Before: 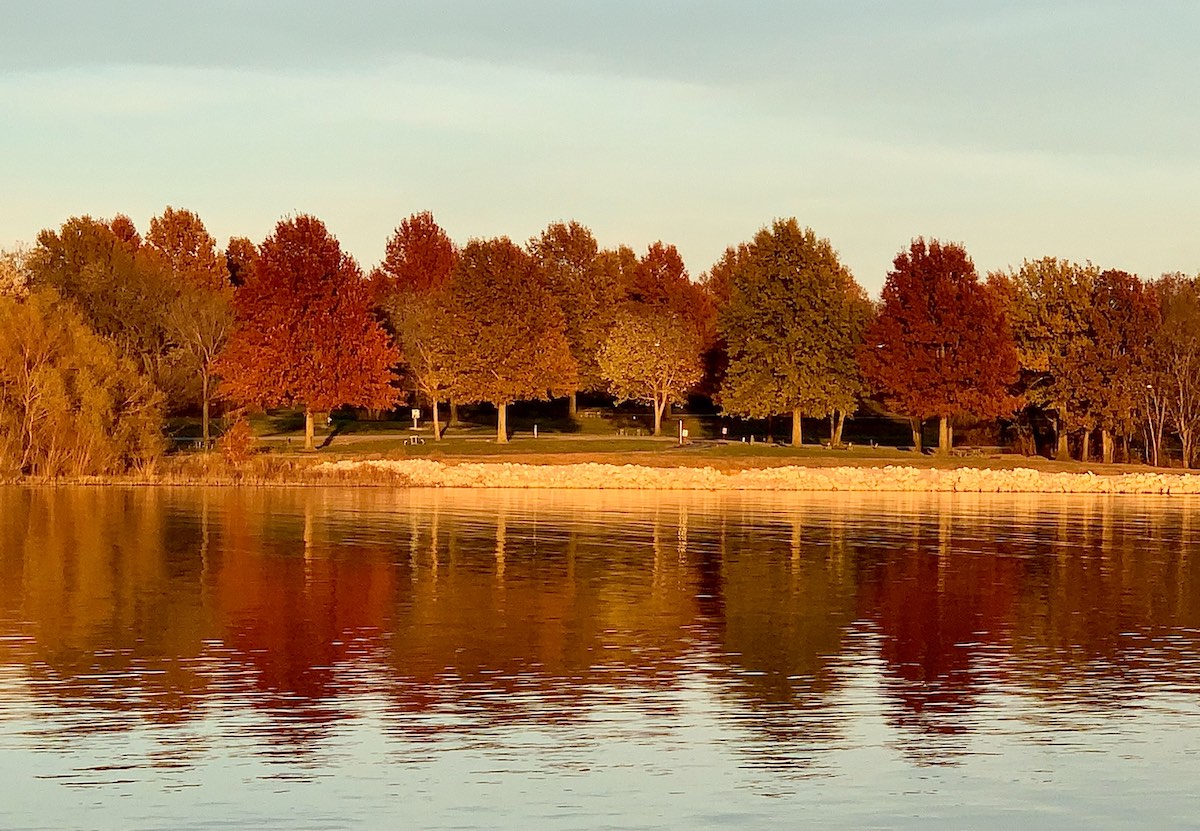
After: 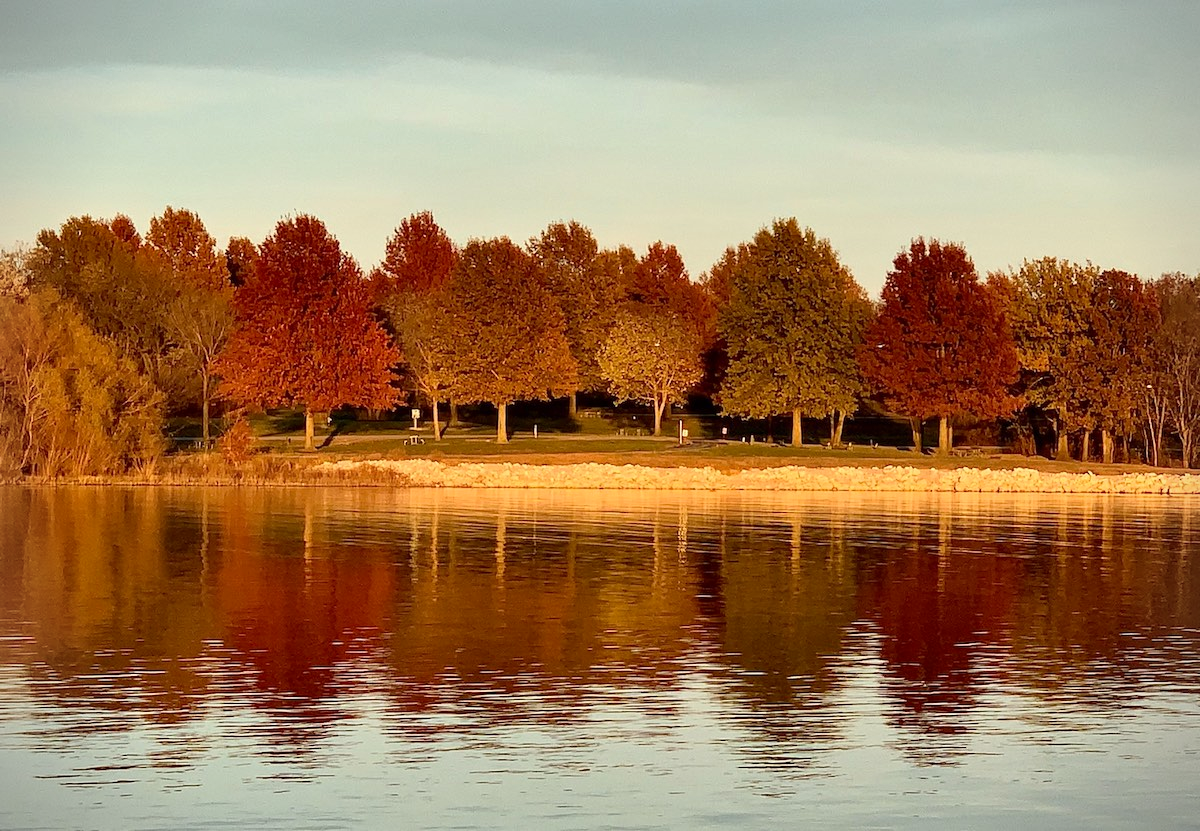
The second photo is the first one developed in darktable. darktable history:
vignetting: fall-off start 91.19%
shadows and highlights: low approximation 0.01, soften with gaussian
contrast brightness saturation: contrast 0.08, saturation 0.02
